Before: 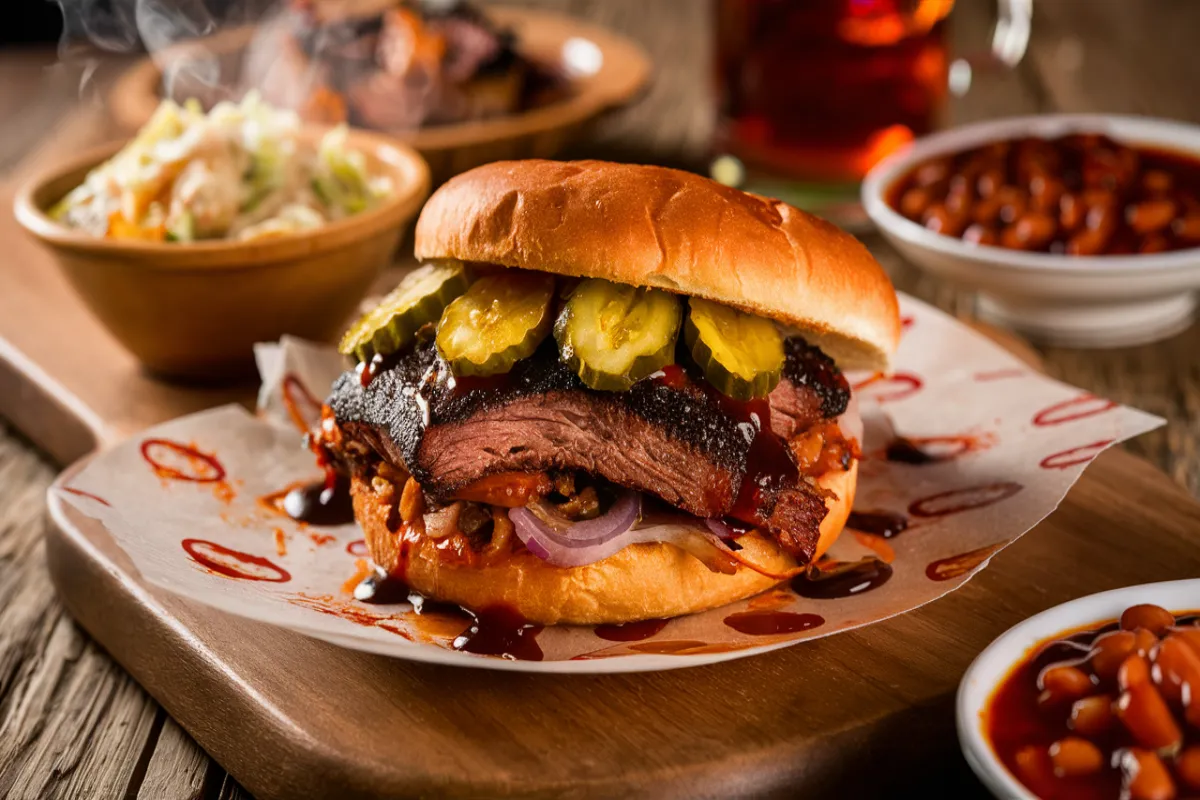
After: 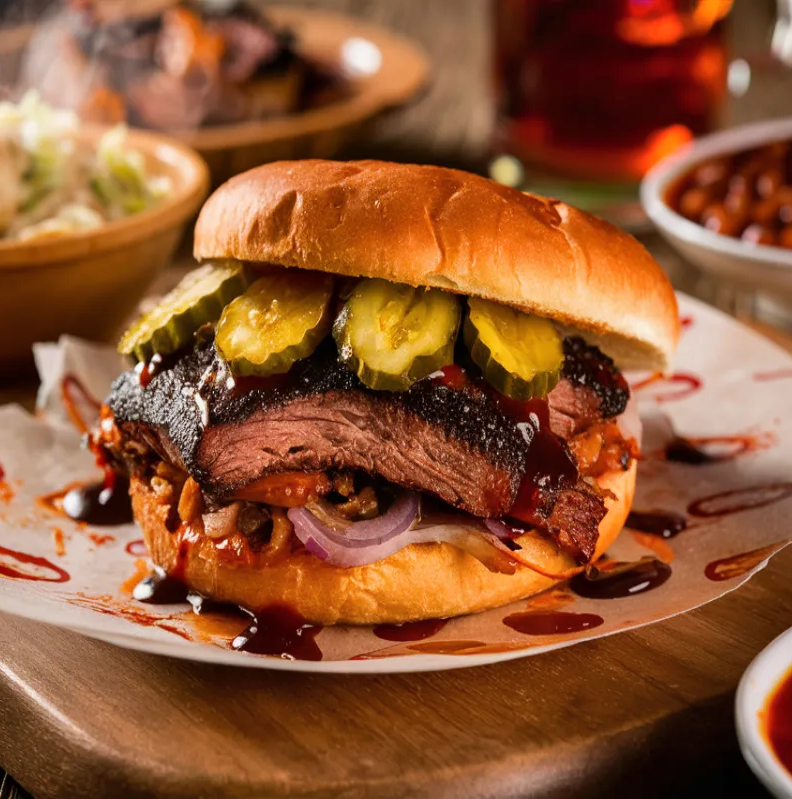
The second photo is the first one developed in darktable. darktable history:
crop and rotate: left 18.442%, right 15.508%
shadows and highlights: soften with gaussian
